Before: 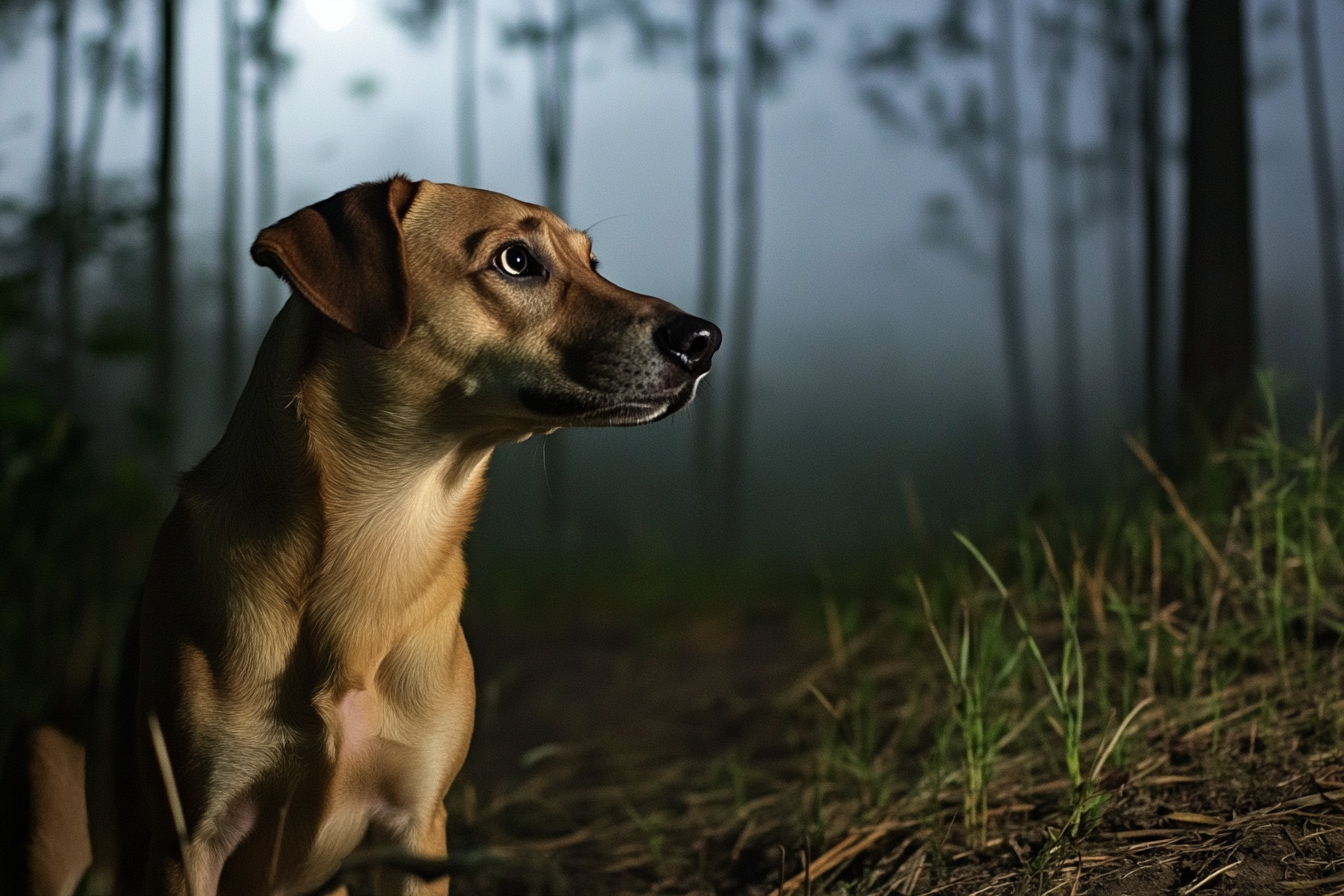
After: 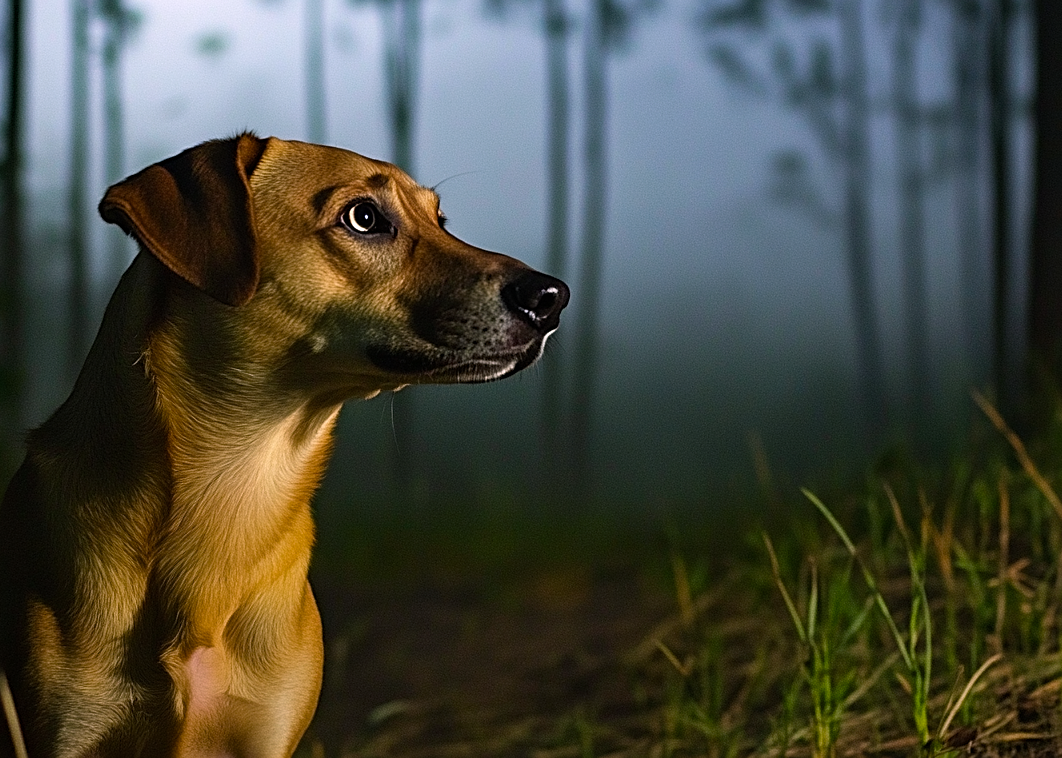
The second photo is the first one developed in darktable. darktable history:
color balance rgb: highlights gain › chroma 1.447%, highlights gain › hue 312.82°, perceptual saturation grading › global saturation 29.38%, global vibrance 20%
sharpen: on, module defaults
crop: left 11.352%, top 4.873%, right 9.602%, bottom 10.462%
